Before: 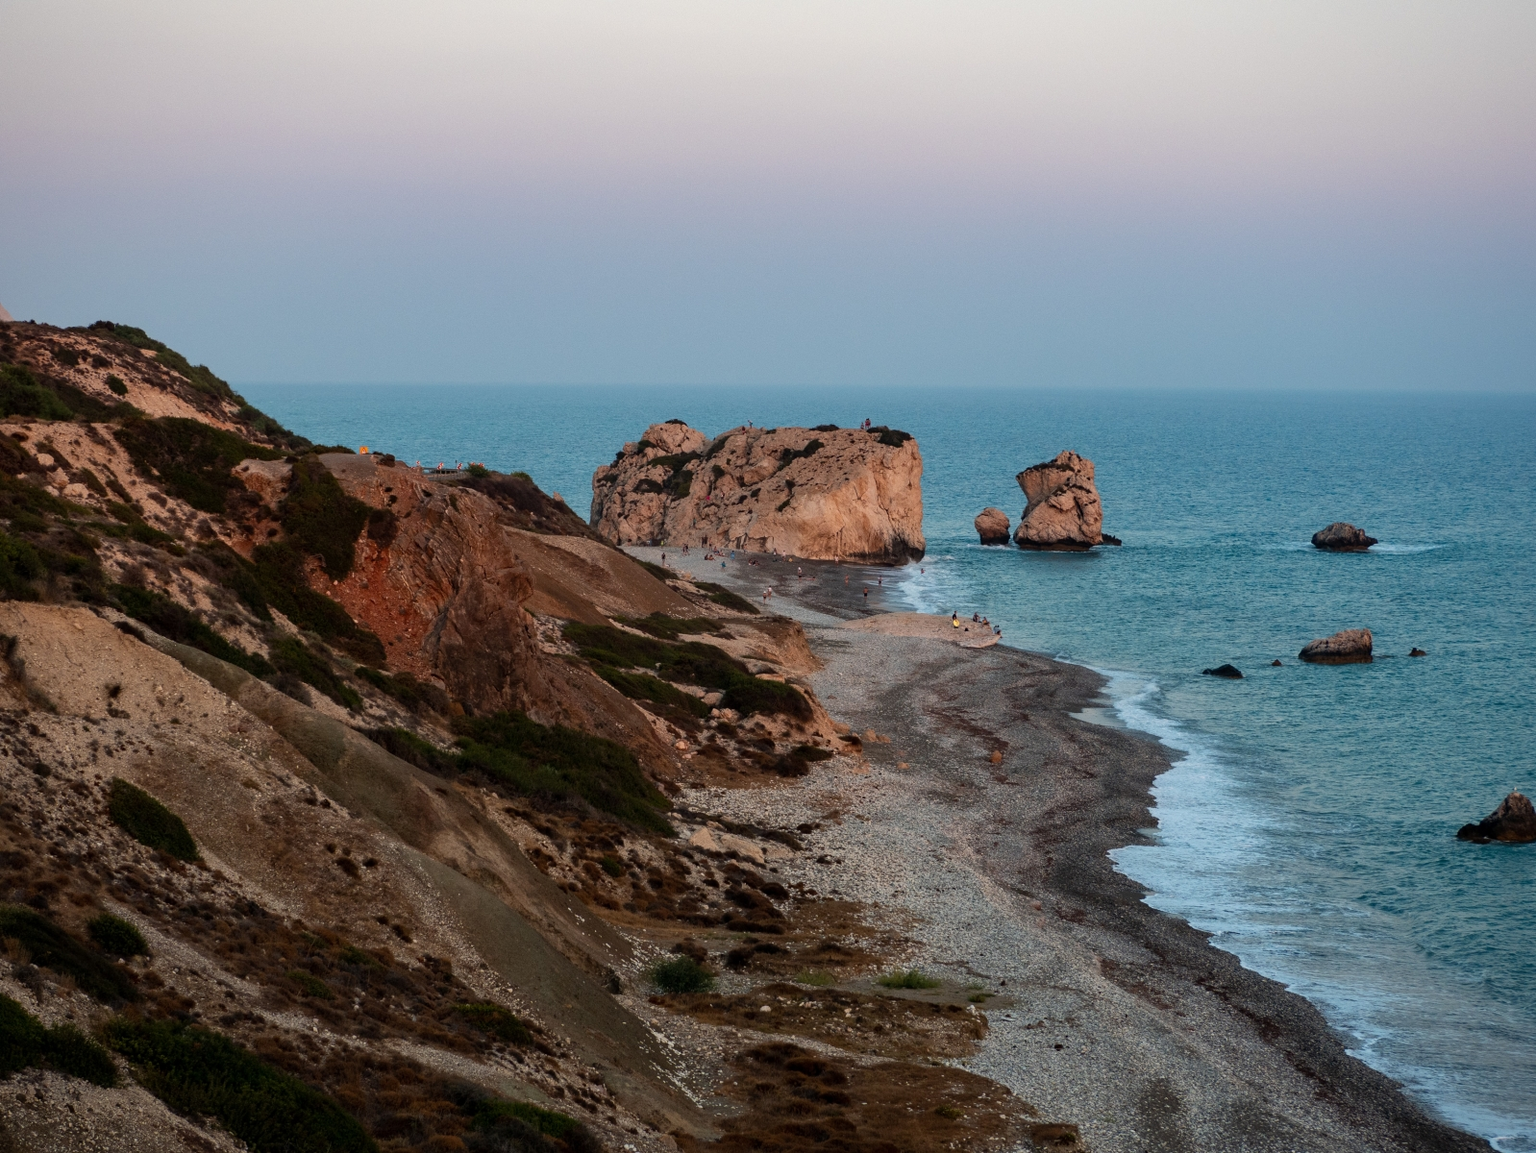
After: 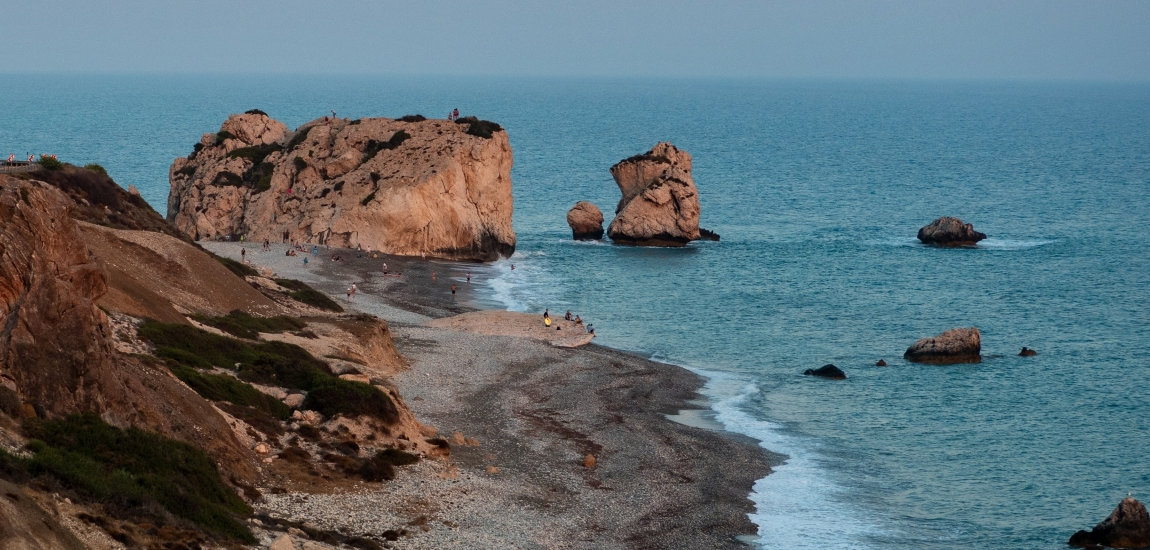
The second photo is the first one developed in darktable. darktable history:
crop and rotate: left 28.003%, top 27.326%, bottom 26.833%
shadows and highlights: radius 107.62, shadows 23.86, highlights -57.69, shadows color adjustment 99.16%, highlights color adjustment 0.203%, low approximation 0.01, soften with gaussian
